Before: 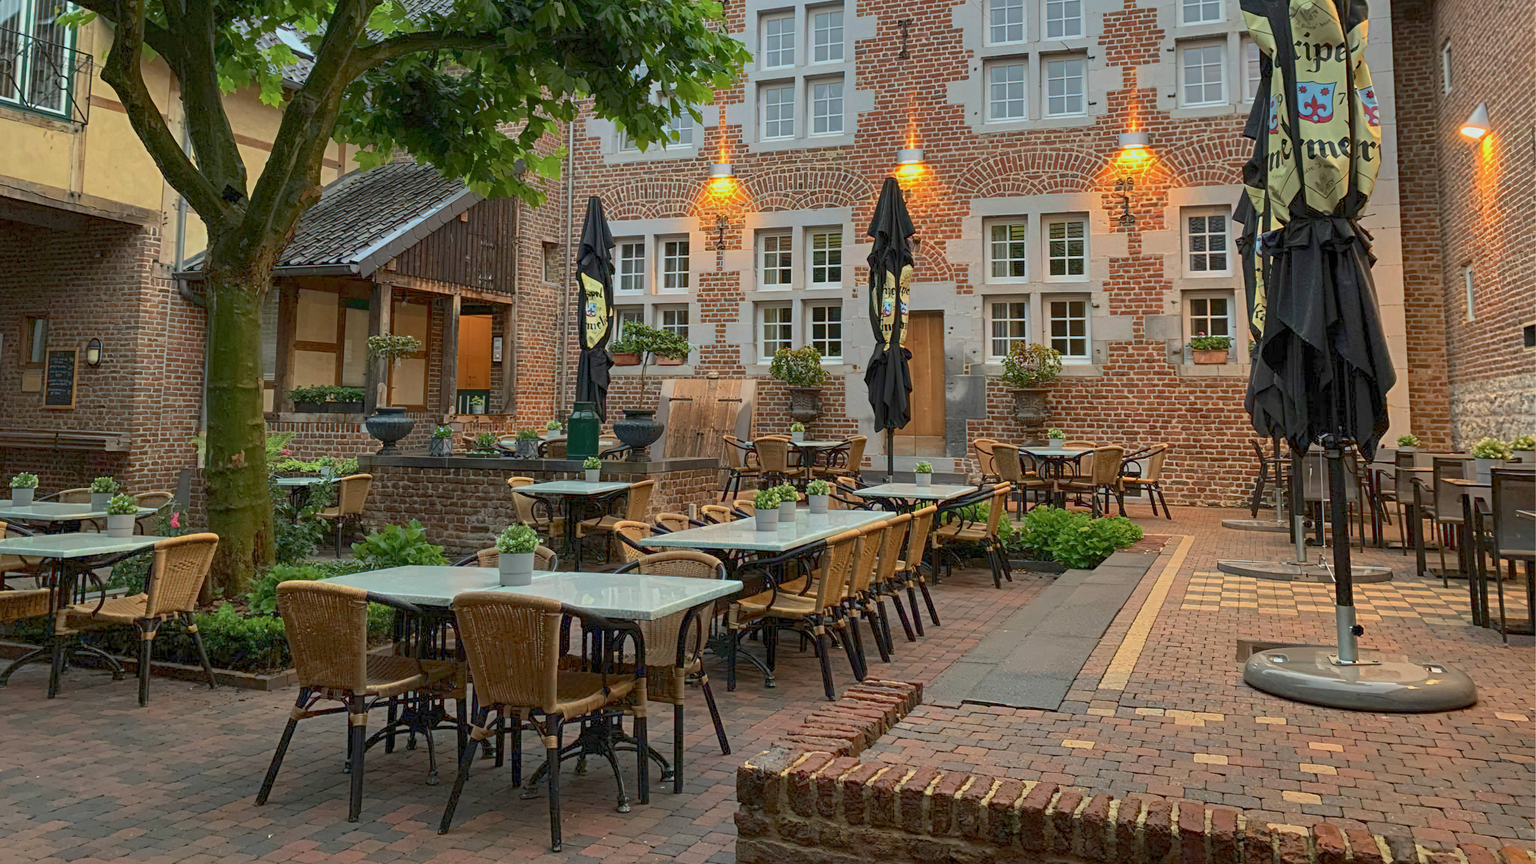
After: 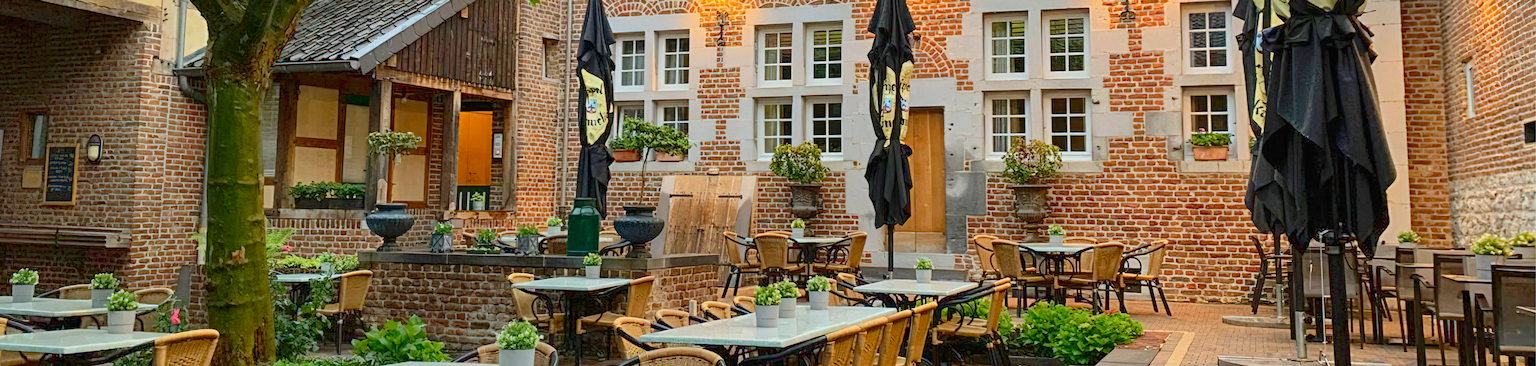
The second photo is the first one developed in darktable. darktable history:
contrast brightness saturation: contrast -0.119
exposure: exposure 0.167 EV, compensate exposure bias true, compensate highlight preservation false
tone curve: curves: ch0 [(0, 0) (0.003, 0) (0.011, 0.002) (0.025, 0.004) (0.044, 0.007) (0.069, 0.015) (0.1, 0.025) (0.136, 0.04) (0.177, 0.09) (0.224, 0.152) (0.277, 0.239) (0.335, 0.335) (0.399, 0.43) (0.468, 0.524) (0.543, 0.621) (0.623, 0.712) (0.709, 0.792) (0.801, 0.871) (0.898, 0.951) (1, 1)], preserve colors none
crop and rotate: top 23.642%, bottom 33.957%
